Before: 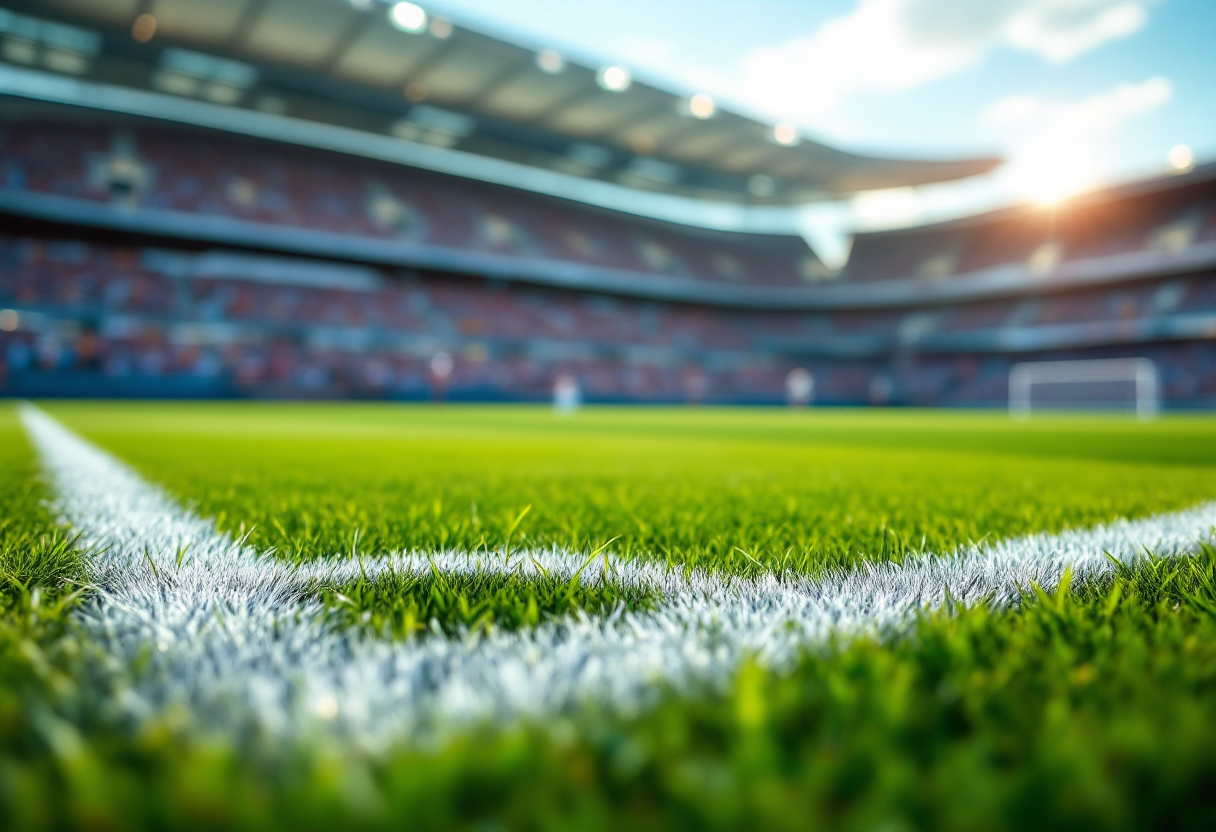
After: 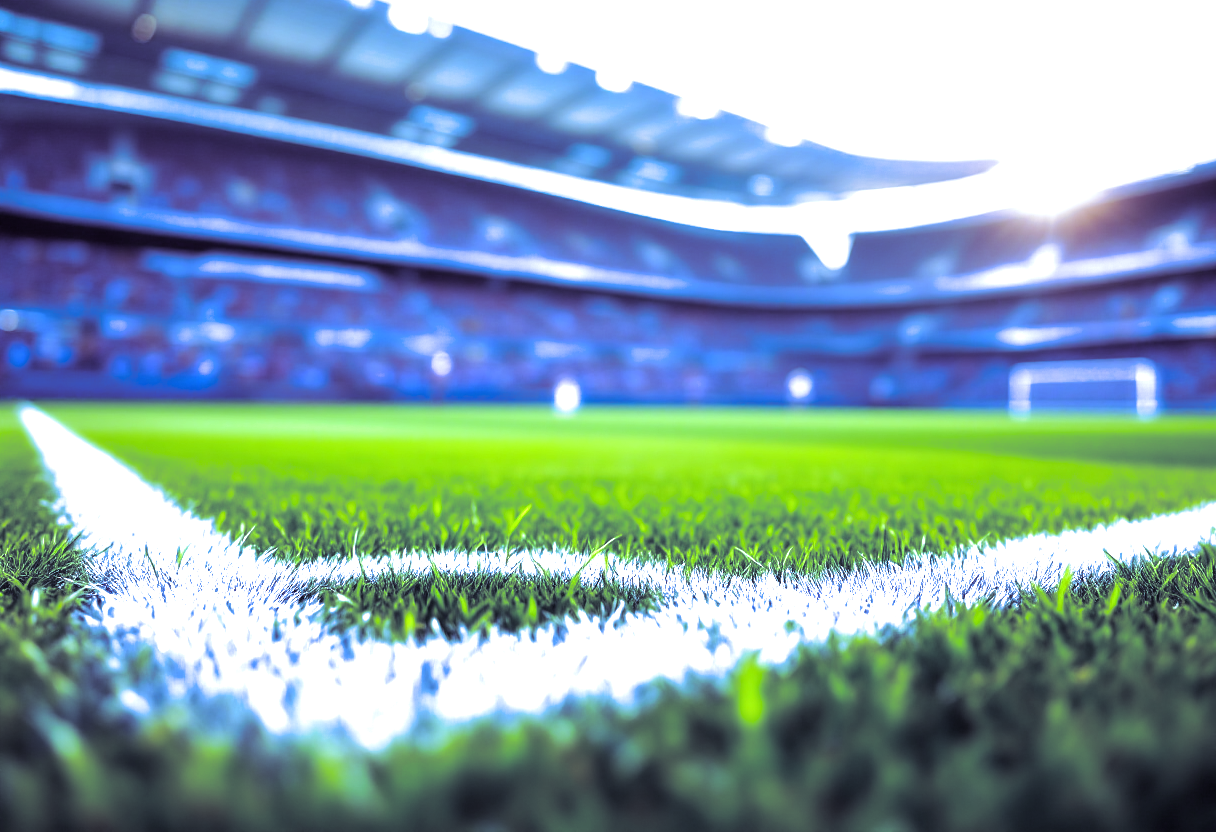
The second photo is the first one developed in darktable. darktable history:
white balance: red 0.766, blue 1.537
exposure: black level correction 0, exposure 0.7 EV, compensate exposure bias true, compensate highlight preservation false
split-toning: shadows › hue 255.6°, shadows › saturation 0.66, highlights › hue 43.2°, highlights › saturation 0.68, balance -50.1
